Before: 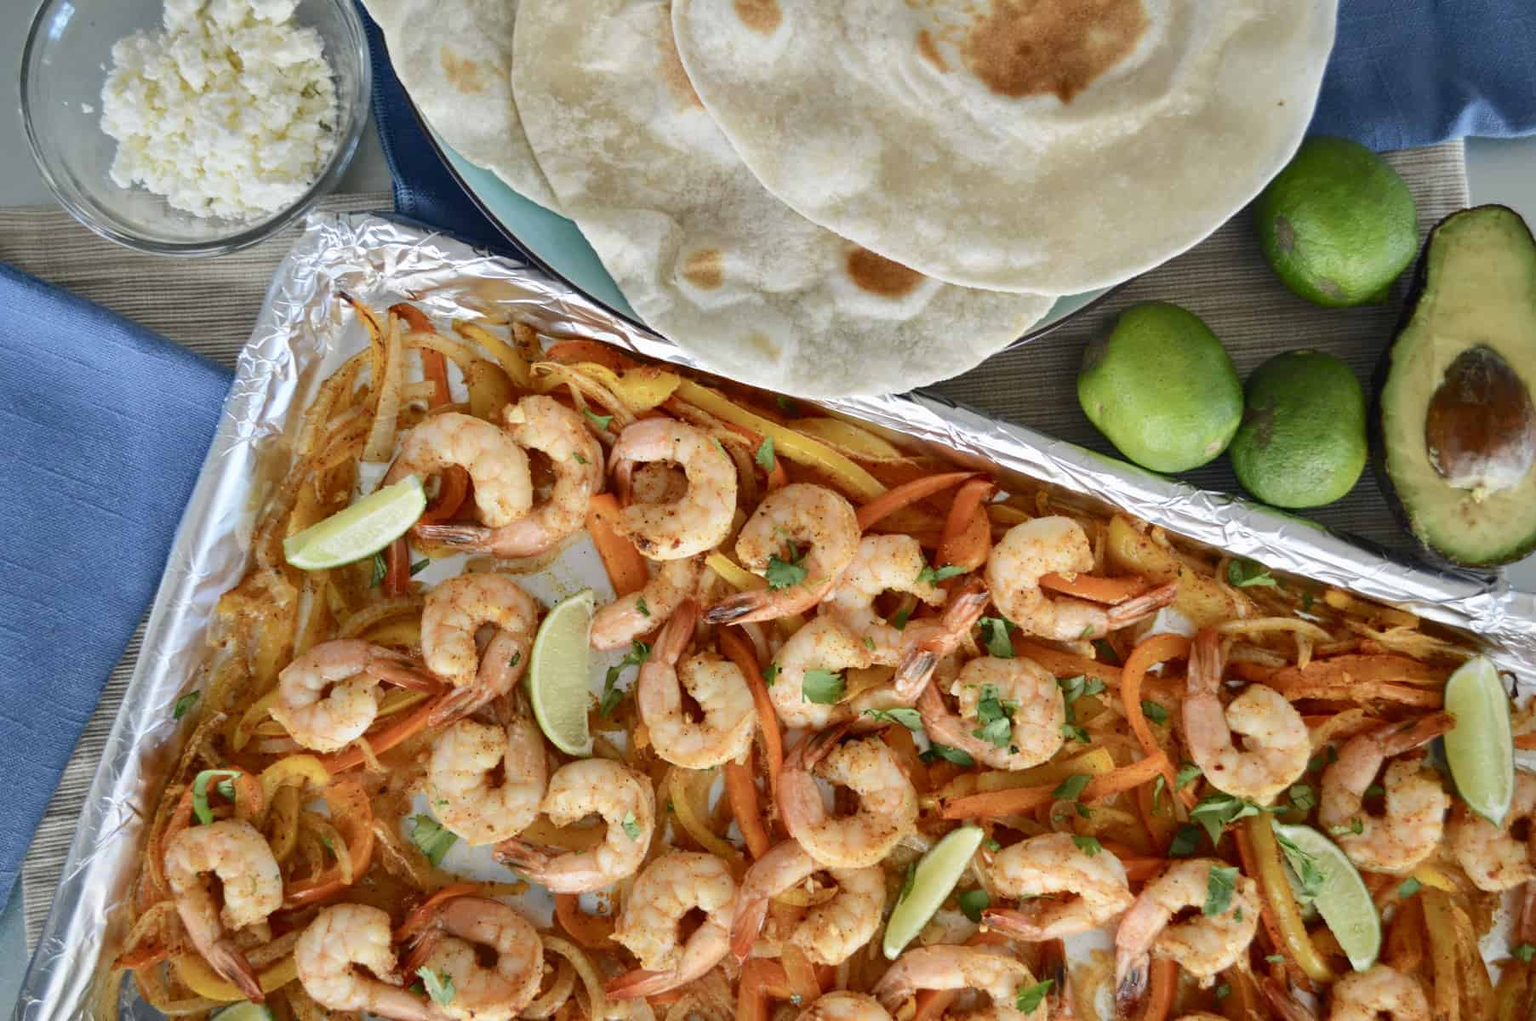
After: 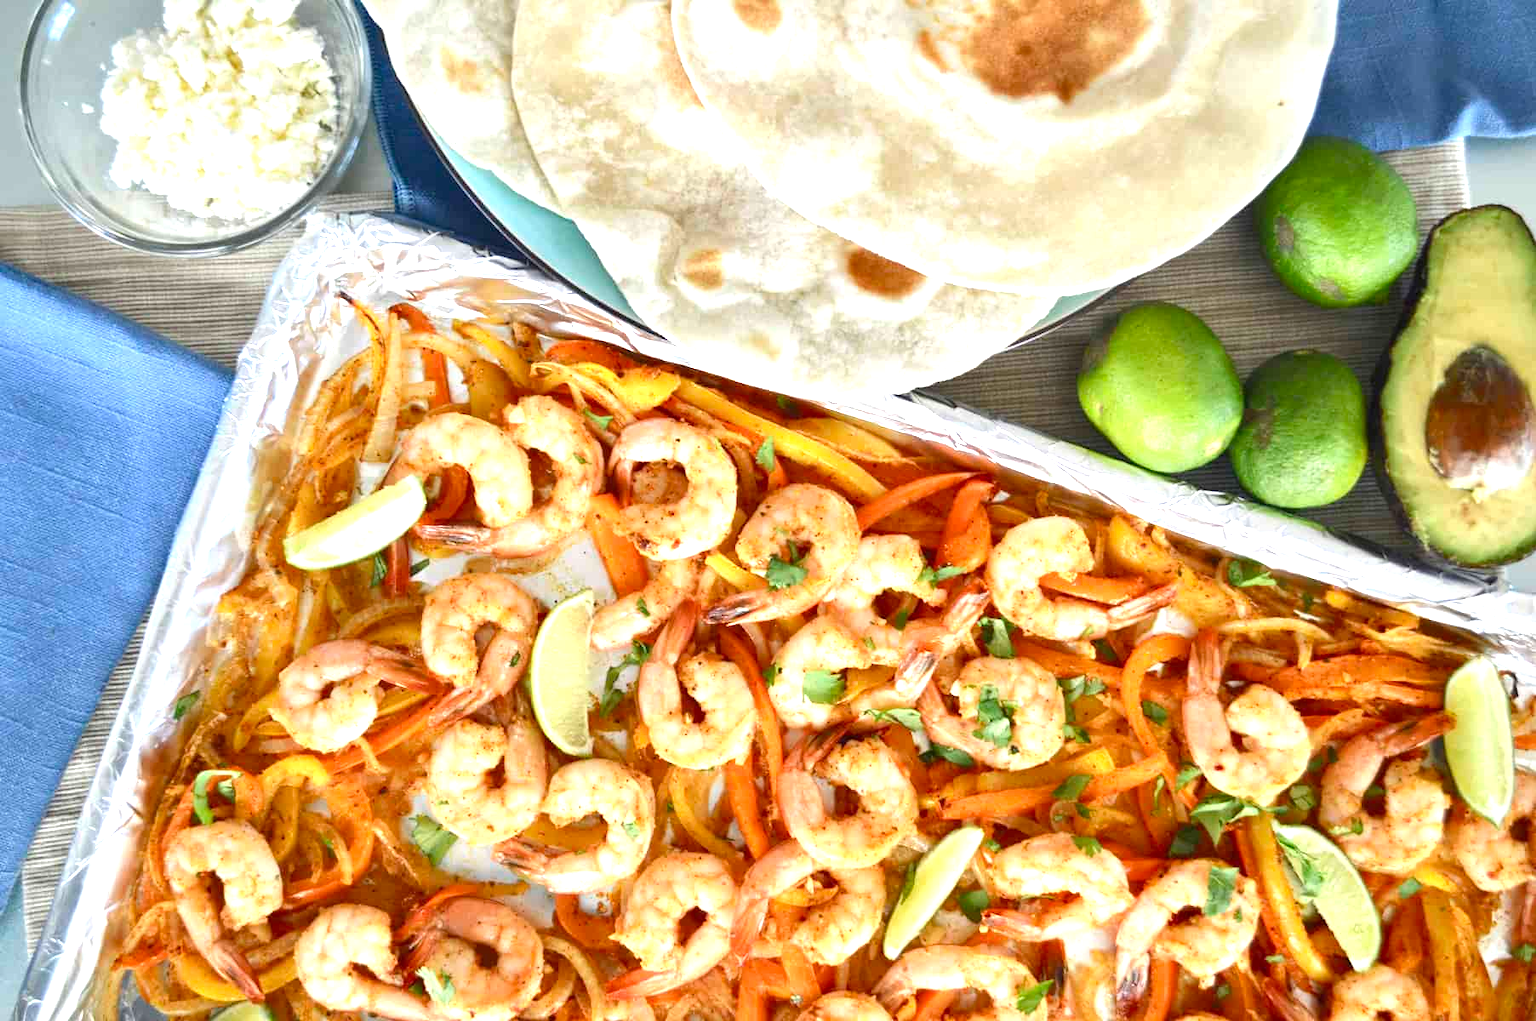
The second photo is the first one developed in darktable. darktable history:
exposure: exposure 1.137 EV, compensate highlight preservation false
